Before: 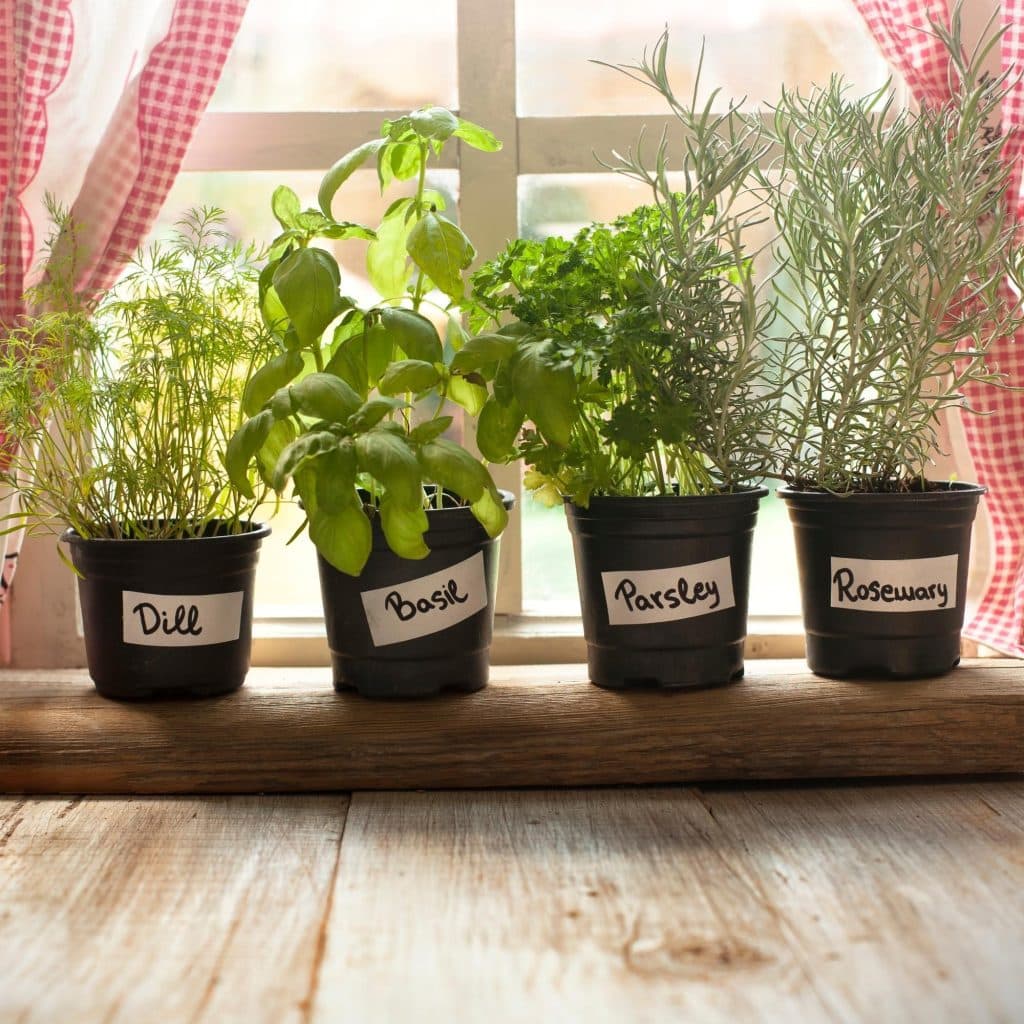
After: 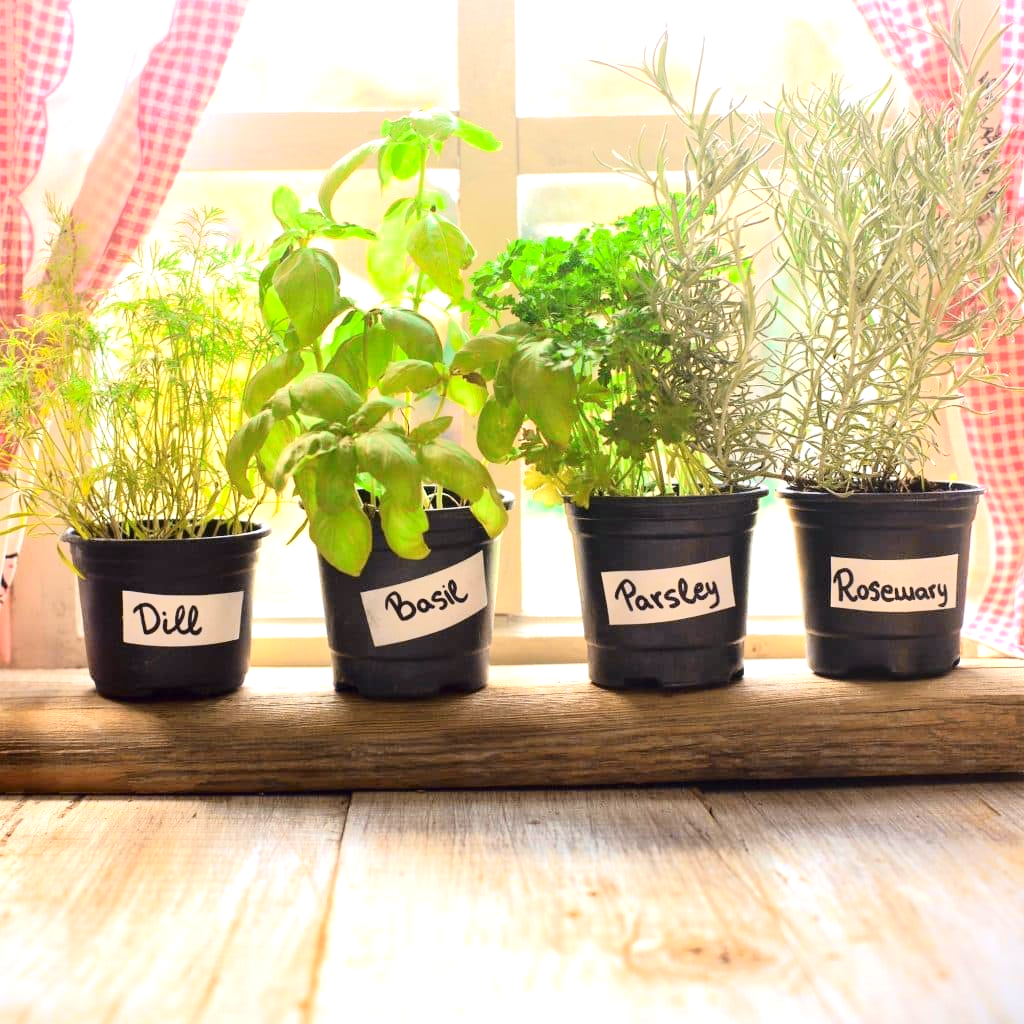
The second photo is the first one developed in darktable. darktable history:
tone curve: curves: ch0 [(0.003, 0.003) (0.104, 0.069) (0.236, 0.218) (0.401, 0.443) (0.495, 0.55) (0.625, 0.67) (0.819, 0.841) (0.96, 0.899)]; ch1 [(0, 0) (0.161, 0.092) (0.37, 0.302) (0.424, 0.402) (0.45, 0.466) (0.495, 0.506) (0.573, 0.571) (0.638, 0.641) (0.751, 0.741) (1, 1)]; ch2 [(0, 0) (0.352, 0.403) (0.466, 0.443) (0.524, 0.501) (0.56, 0.556) (1, 1)], color space Lab, independent channels, preserve colors none
exposure: black level correction 0, exposure 1.2 EV, compensate highlight preservation false
